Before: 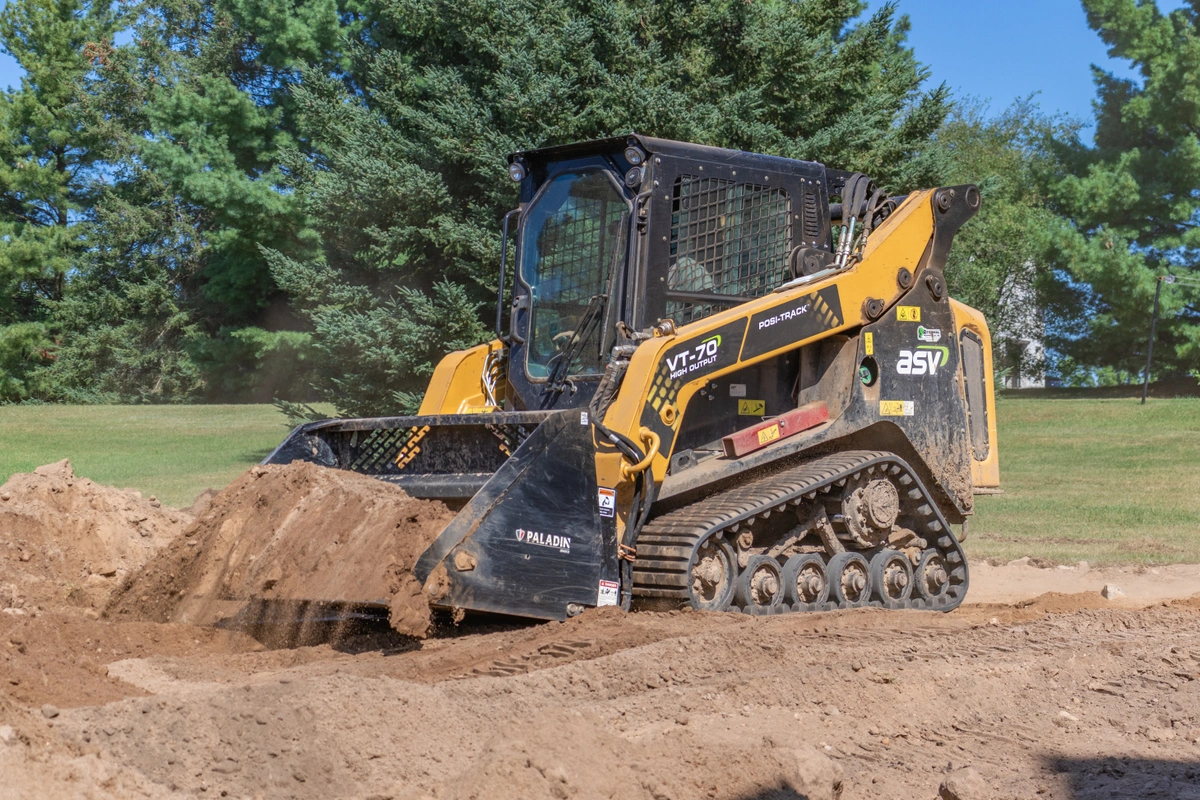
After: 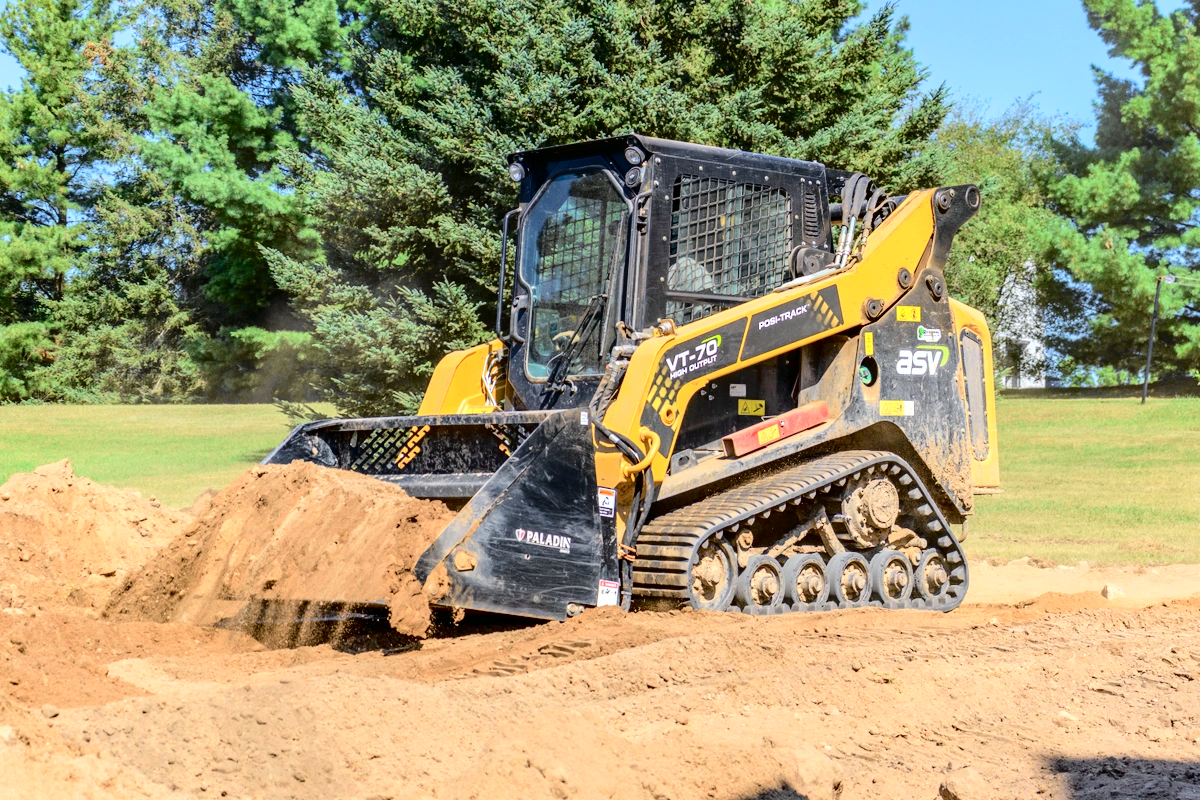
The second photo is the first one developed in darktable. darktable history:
tone curve: curves: ch0 [(0, 0.003) (0.113, 0.081) (0.207, 0.184) (0.515, 0.612) (0.712, 0.793) (0.984, 0.961)]; ch1 [(0, 0) (0.172, 0.123) (0.317, 0.272) (0.414, 0.382) (0.476, 0.479) (0.505, 0.498) (0.534, 0.534) (0.621, 0.65) (0.709, 0.764) (1, 1)]; ch2 [(0, 0) (0.411, 0.424) (0.505, 0.505) (0.521, 0.524) (0.537, 0.57) (0.65, 0.699) (1, 1)], color space Lab, independent channels, preserve colors none
exposure: black level correction 0.001, exposure 0.675 EV, compensate highlight preservation false
fill light: exposure -2 EV, width 8.6
